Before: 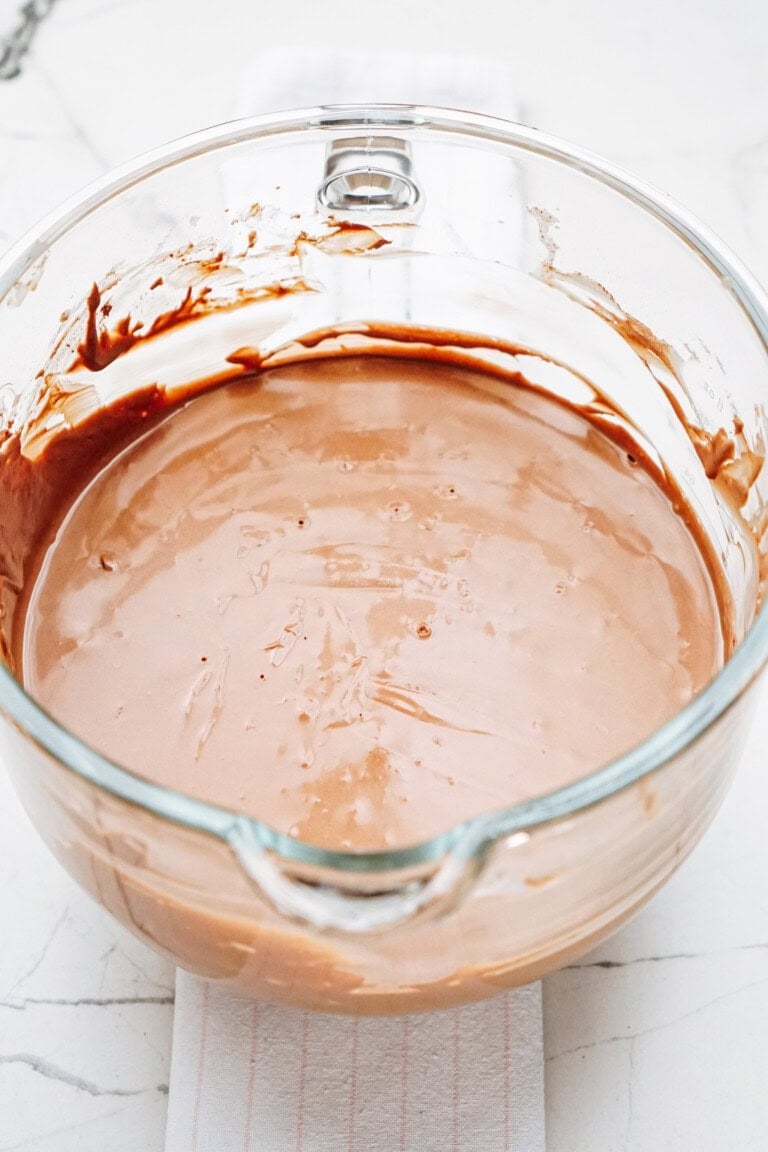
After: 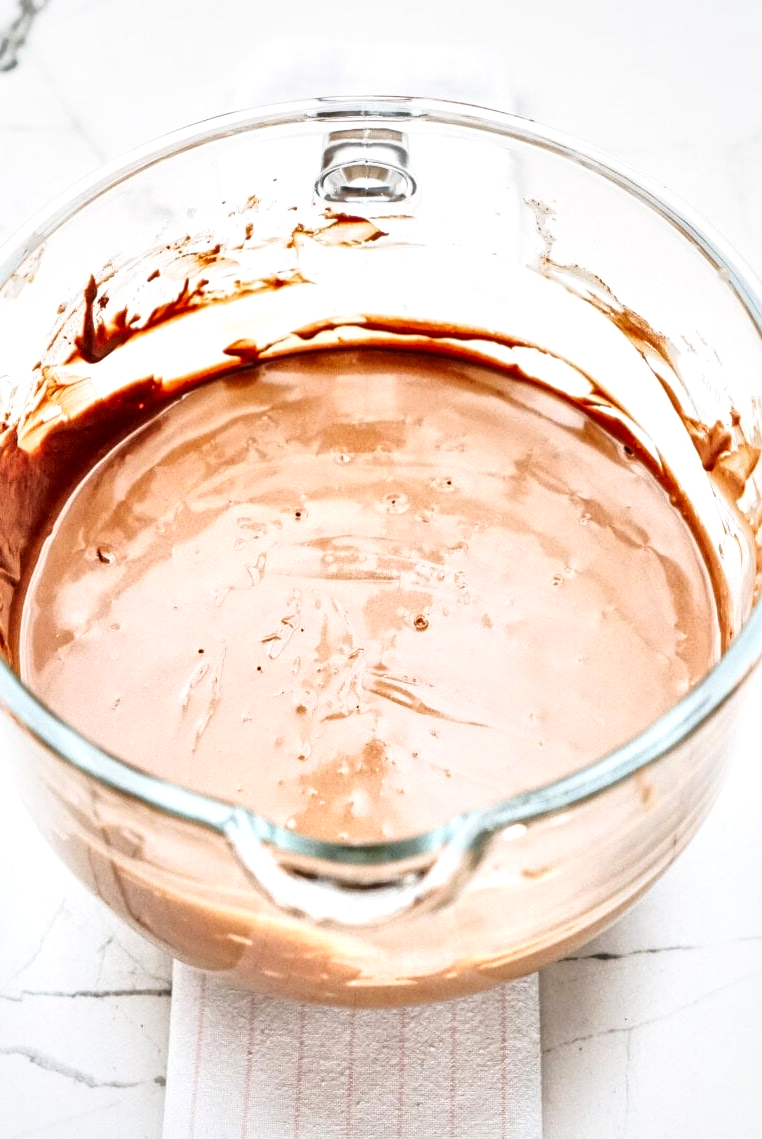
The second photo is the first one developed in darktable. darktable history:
base curve: curves: ch0 [(0, 0) (0.032, 0.025) (0.121, 0.166) (0.206, 0.329) (0.605, 0.79) (1, 1)]
crop: left 0.447%, top 0.704%, right 0.226%, bottom 0.376%
local contrast: mode bilateral grid, contrast 44, coarseness 68, detail 212%, midtone range 0.2
